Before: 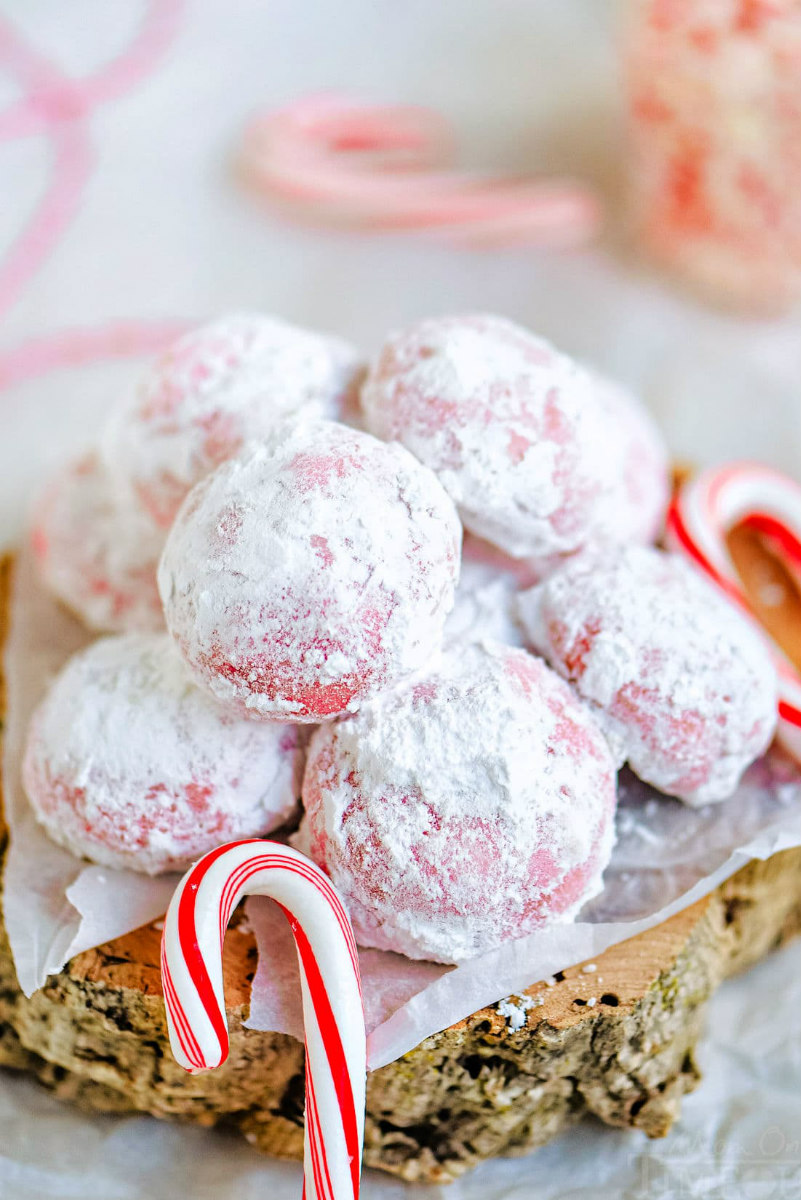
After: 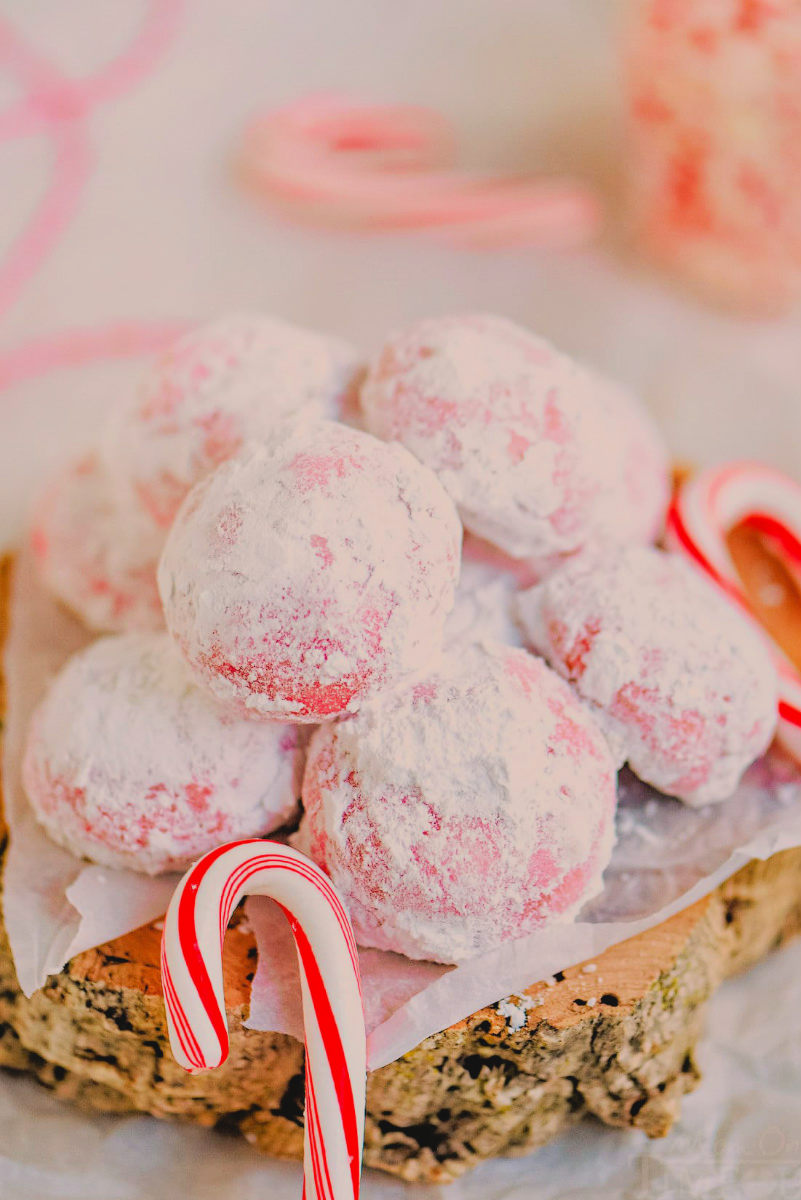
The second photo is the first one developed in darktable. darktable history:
white balance: red 1.127, blue 0.943
rgb curve: curves: ch0 [(0, 0) (0.053, 0.068) (0.122, 0.128) (1, 1)]
filmic rgb: black relative exposure -7.82 EV, white relative exposure 4.29 EV, hardness 3.86, color science v6 (2022)
contrast brightness saturation: contrast -0.11
